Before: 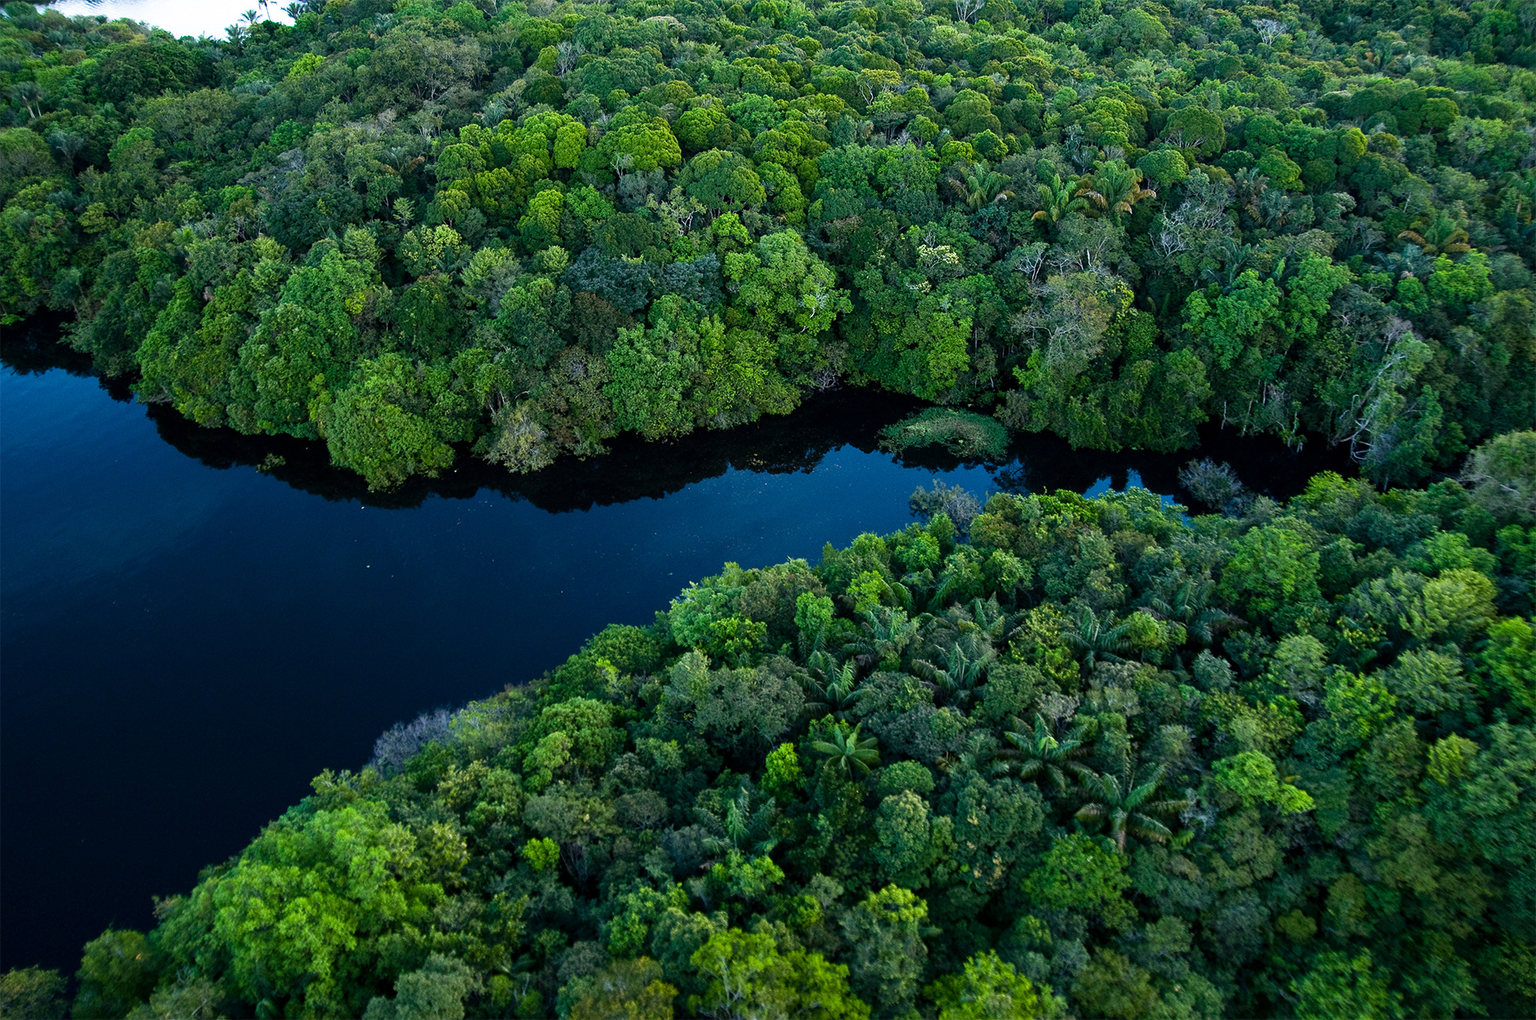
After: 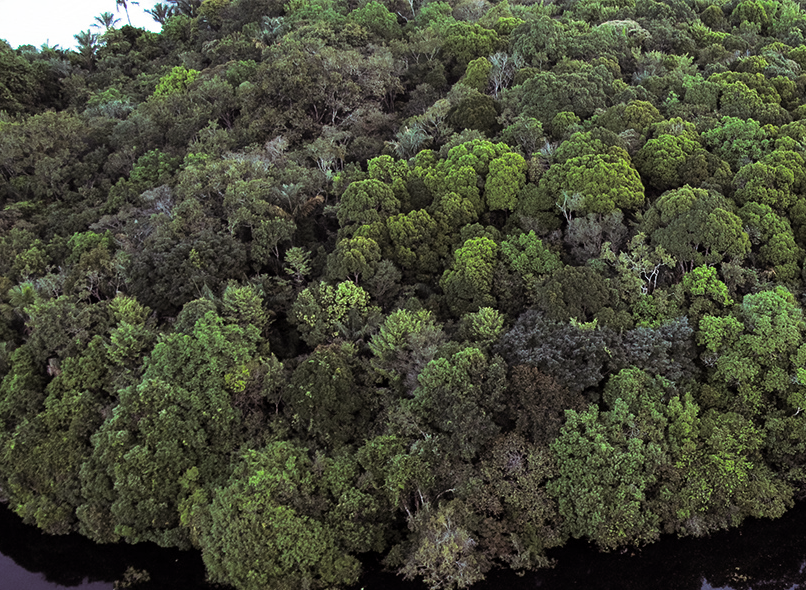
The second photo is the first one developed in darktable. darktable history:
split-toning: shadows › saturation 0.24, highlights › hue 54°, highlights › saturation 0.24
crop and rotate: left 10.817%, top 0.062%, right 47.194%, bottom 53.626%
